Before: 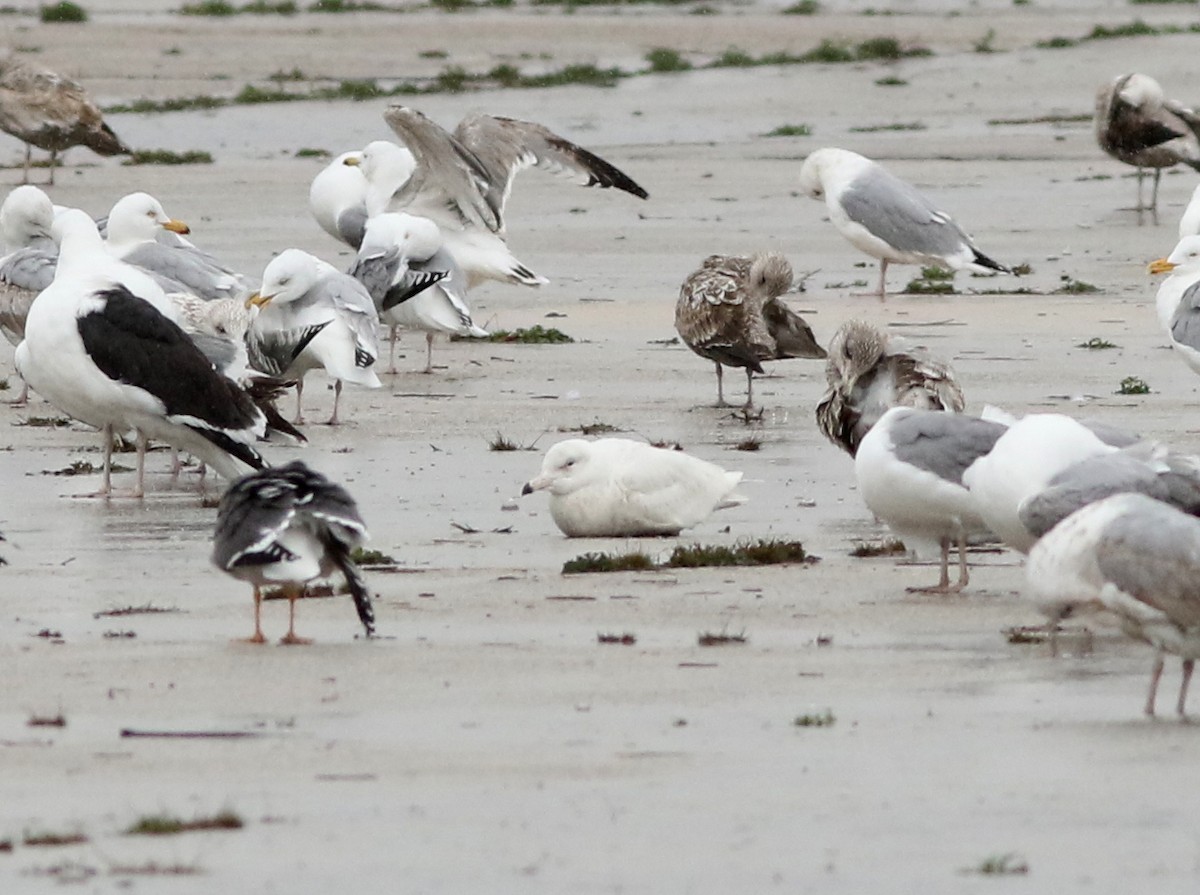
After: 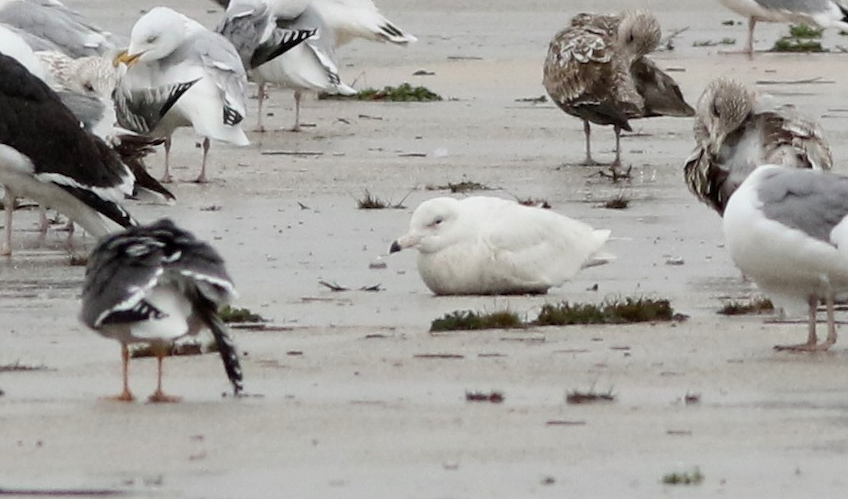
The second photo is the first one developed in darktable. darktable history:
crop: left 11.032%, top 27.127%, right 18.278%, bottom 17.097%
exposure: exposure -0.072 EV, compensate highlight preservation false
